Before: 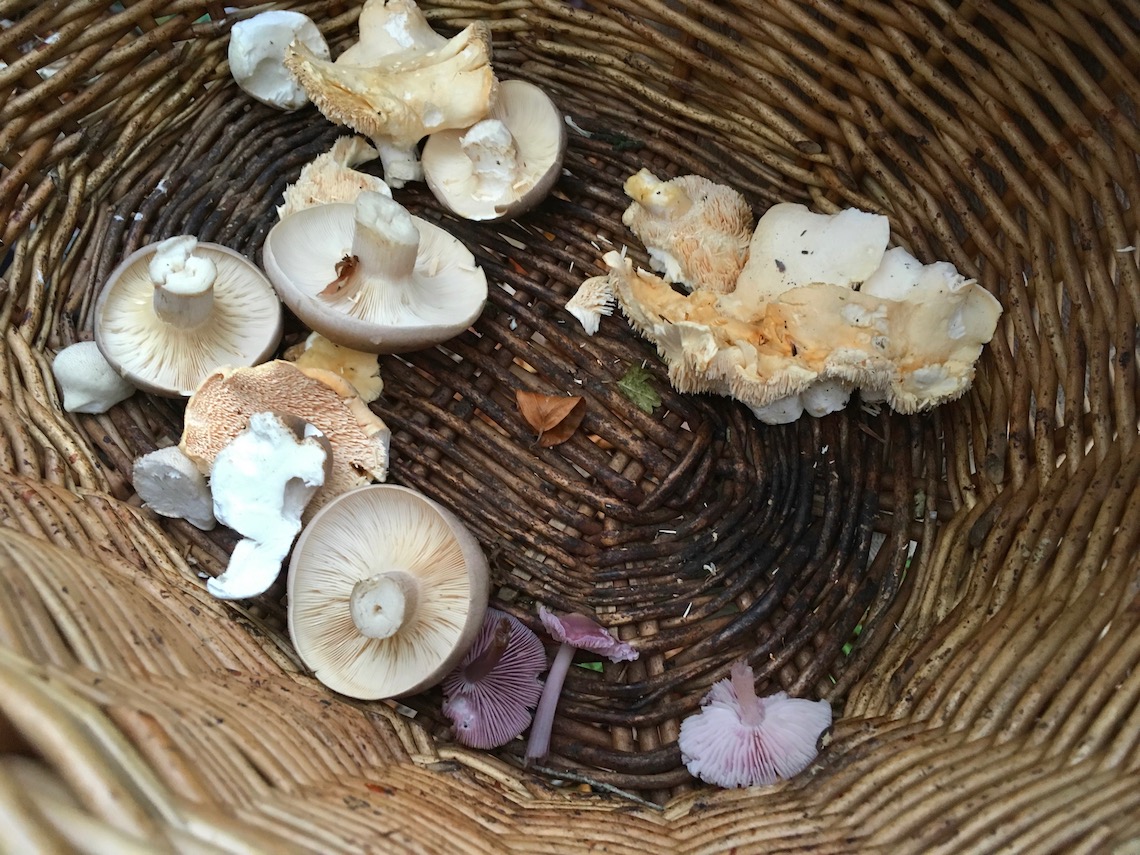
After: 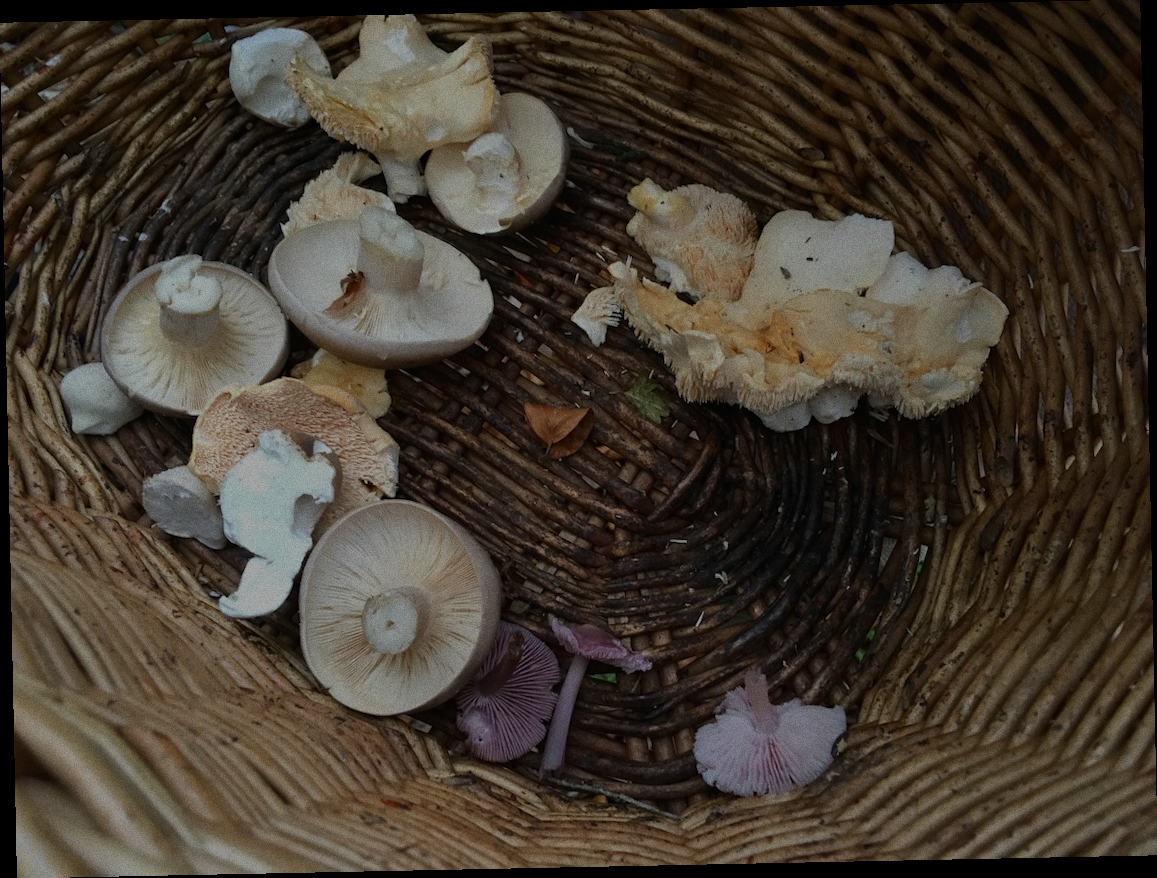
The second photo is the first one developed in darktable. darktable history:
exposure: exposure -1.468 EV, compensate highlight preservation false
rotate and perspective: rotation -1.17°, automatic cropping off
grain: coarseness 0.09 ISO
